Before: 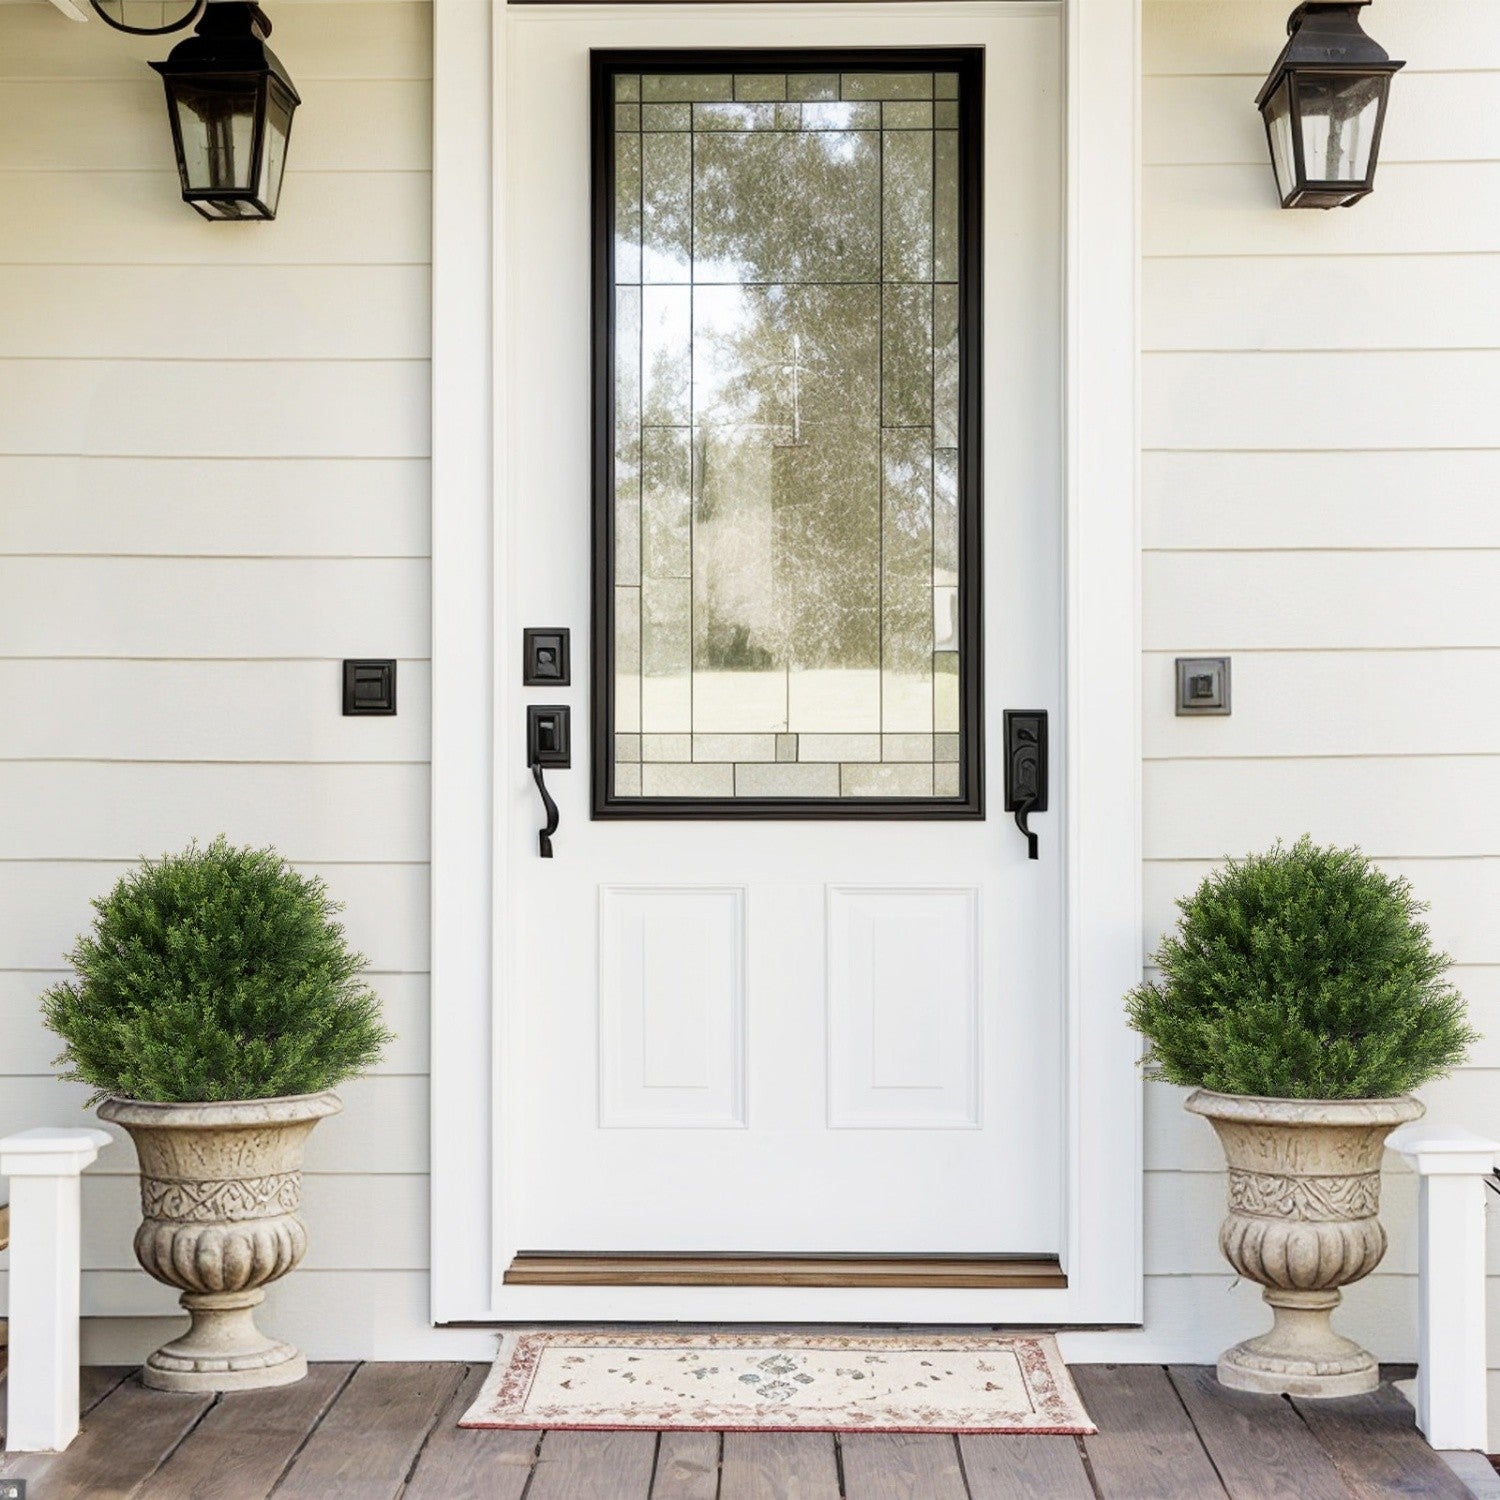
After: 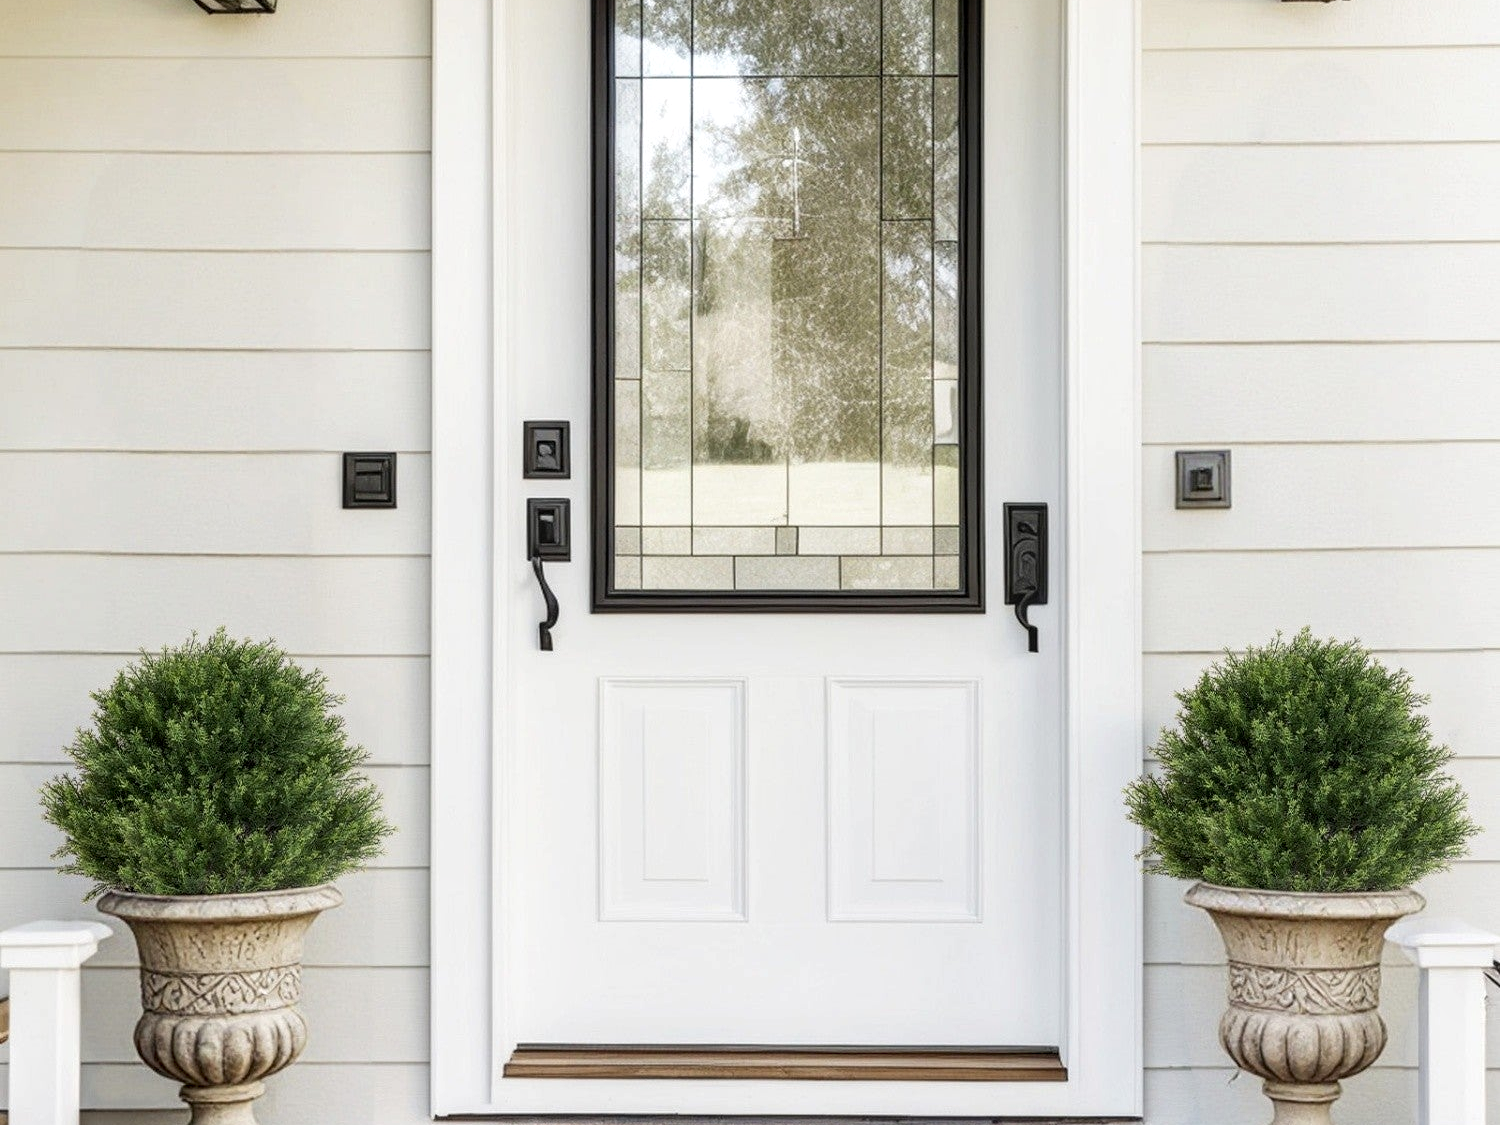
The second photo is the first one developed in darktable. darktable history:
local contrast: detail 130%
crop: top 13.819%, bottom 11.169%
